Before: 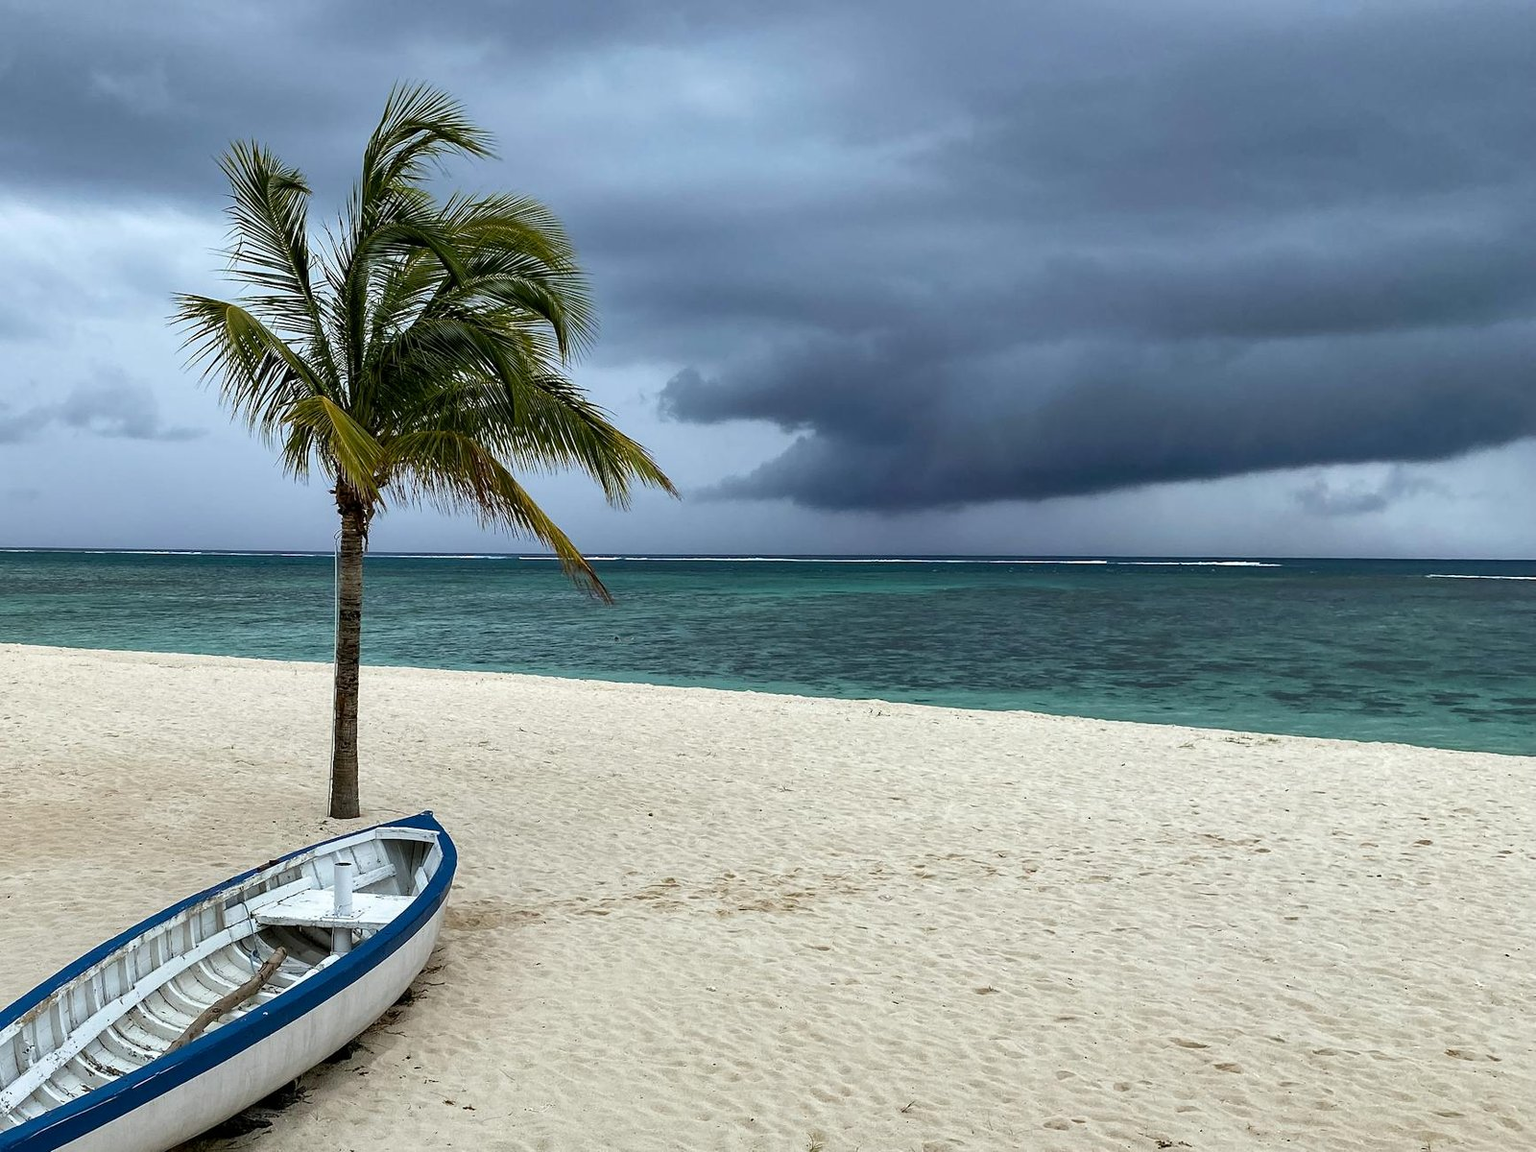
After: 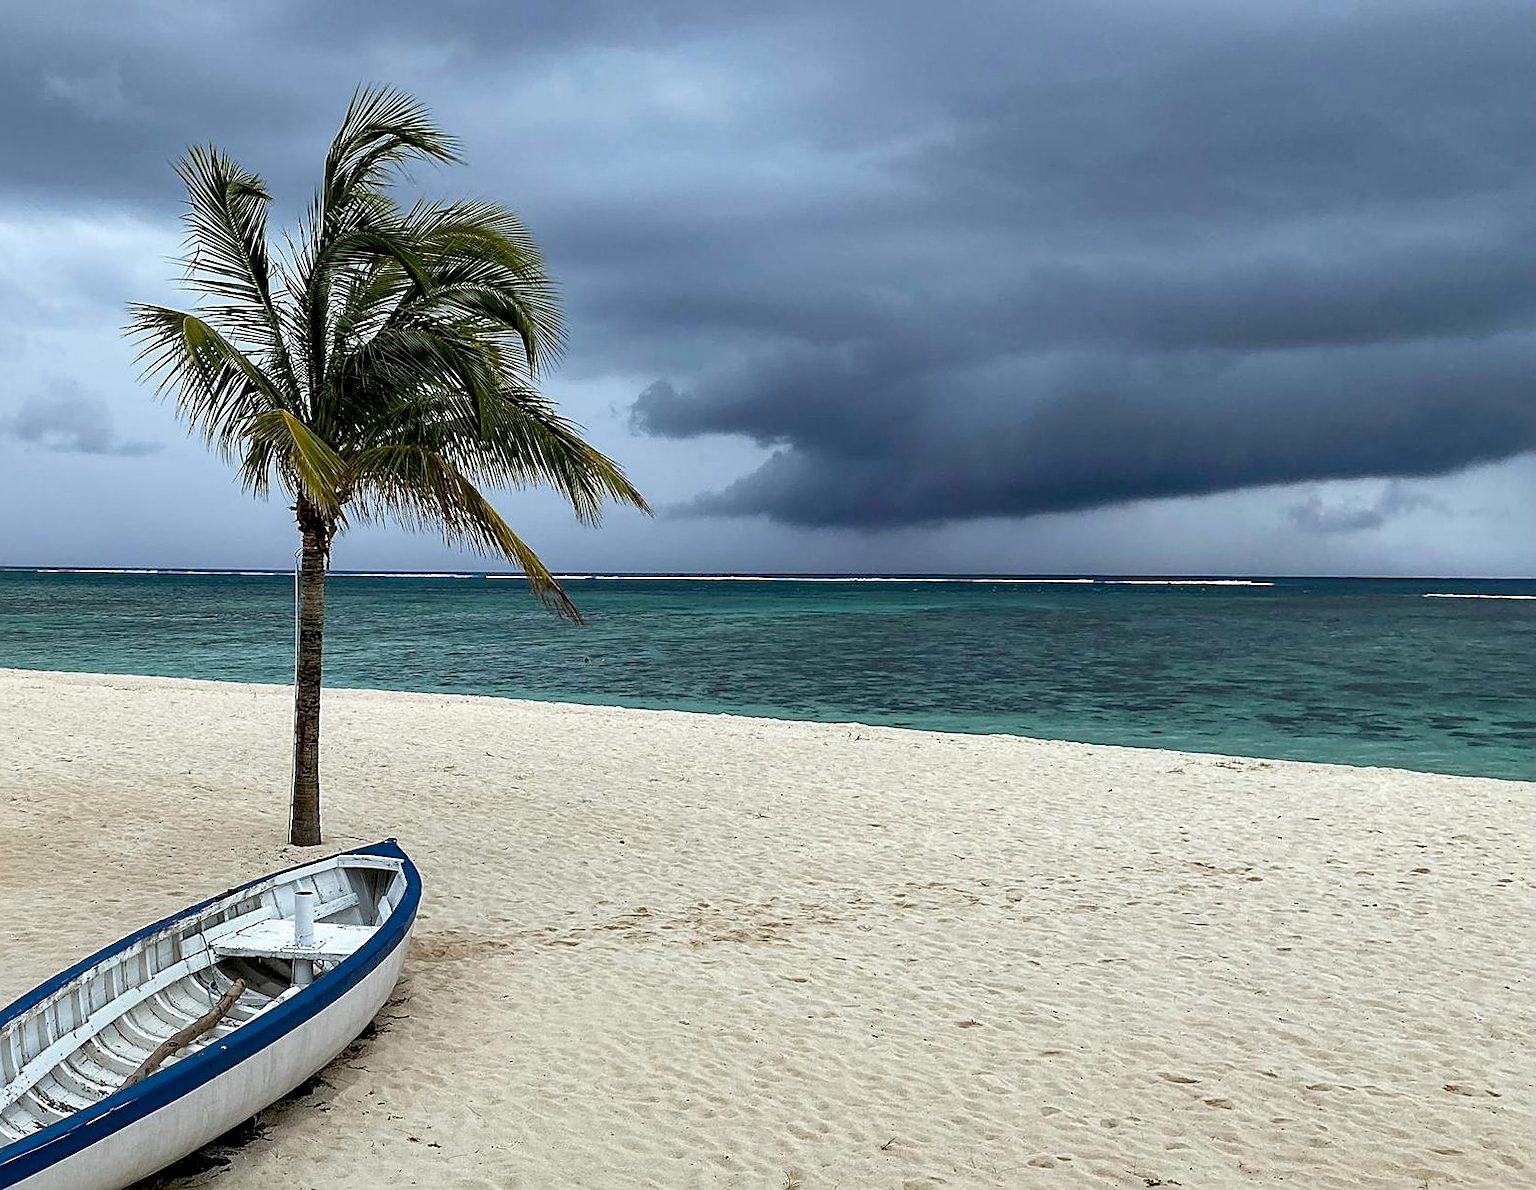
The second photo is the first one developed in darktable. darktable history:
white balance: emerald 1
sharpen: on, module defaults
exposure: black level correction 0.005, exposure 0.001 EV, compensate highlight preservation false
crop and rotate: left 3.238%
